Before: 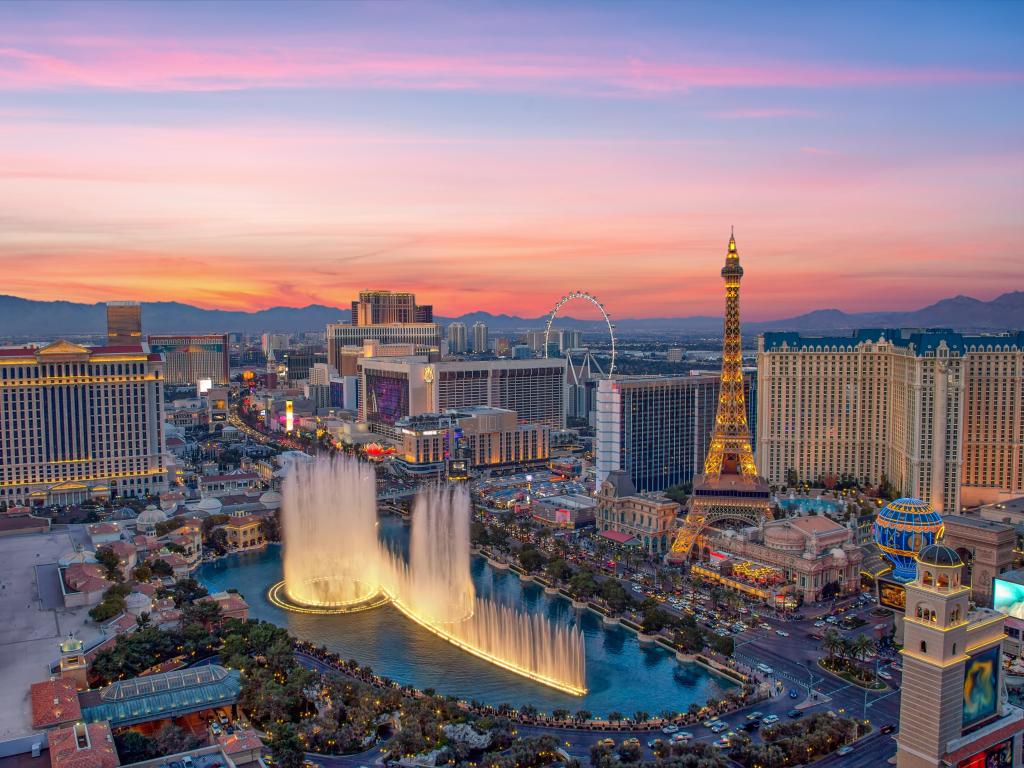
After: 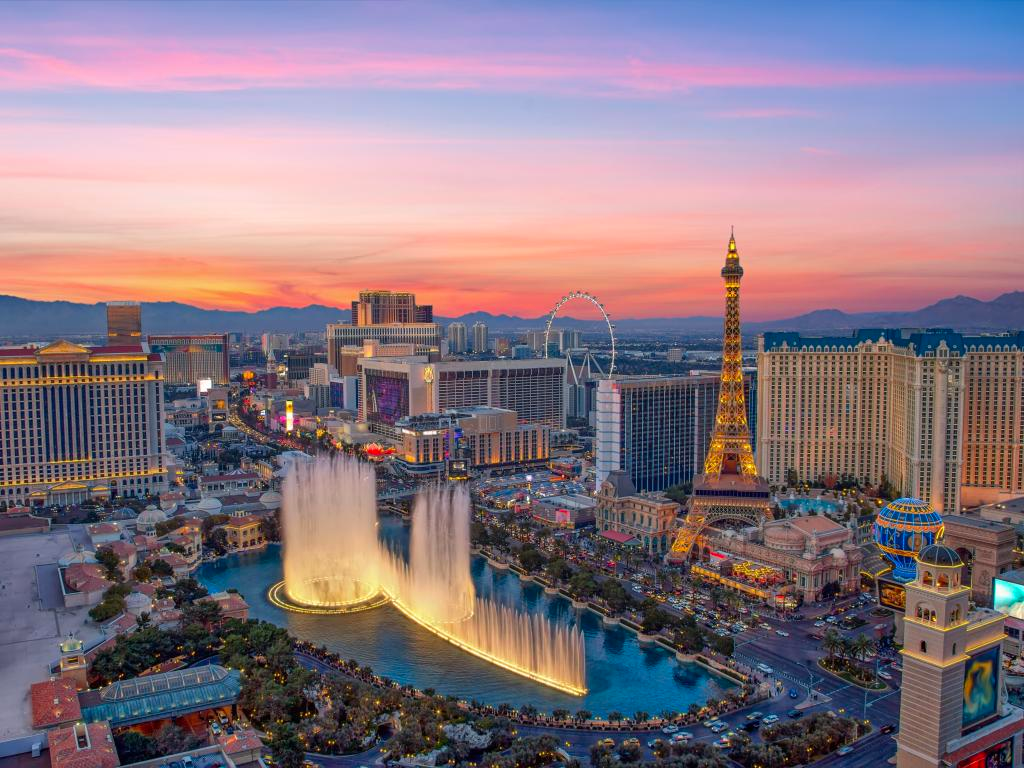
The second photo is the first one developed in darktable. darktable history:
contrast brightness saturation: saturation 0.121
